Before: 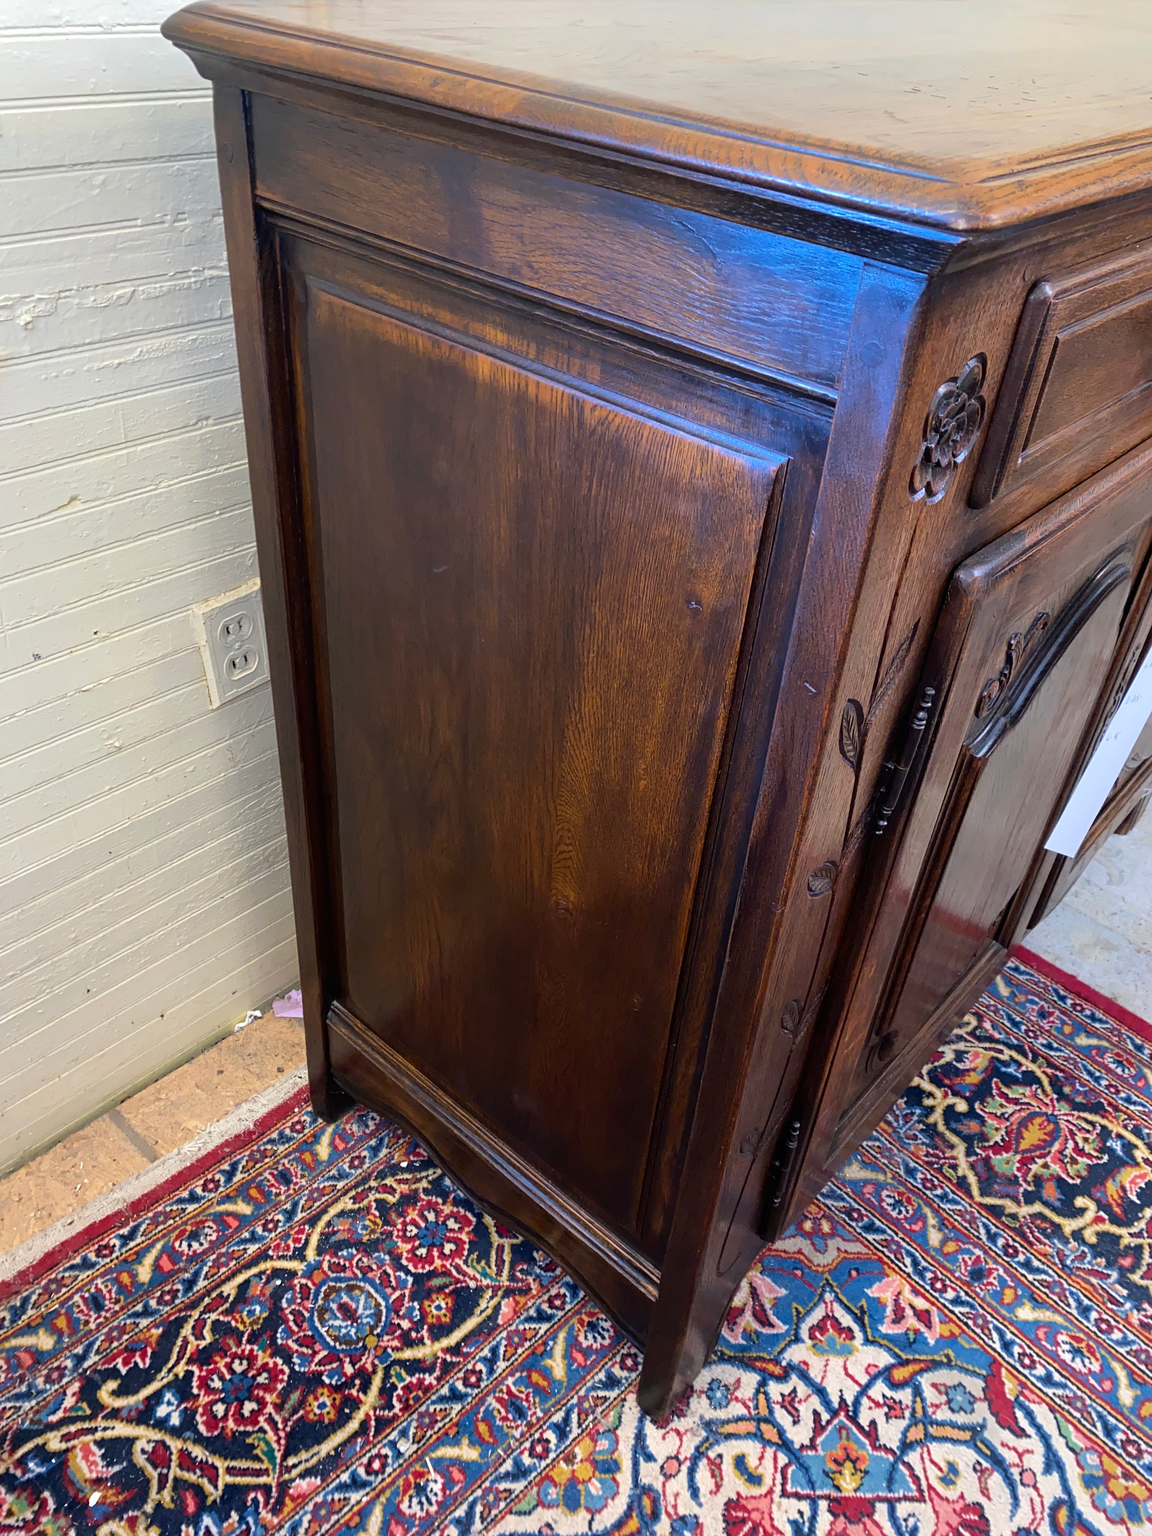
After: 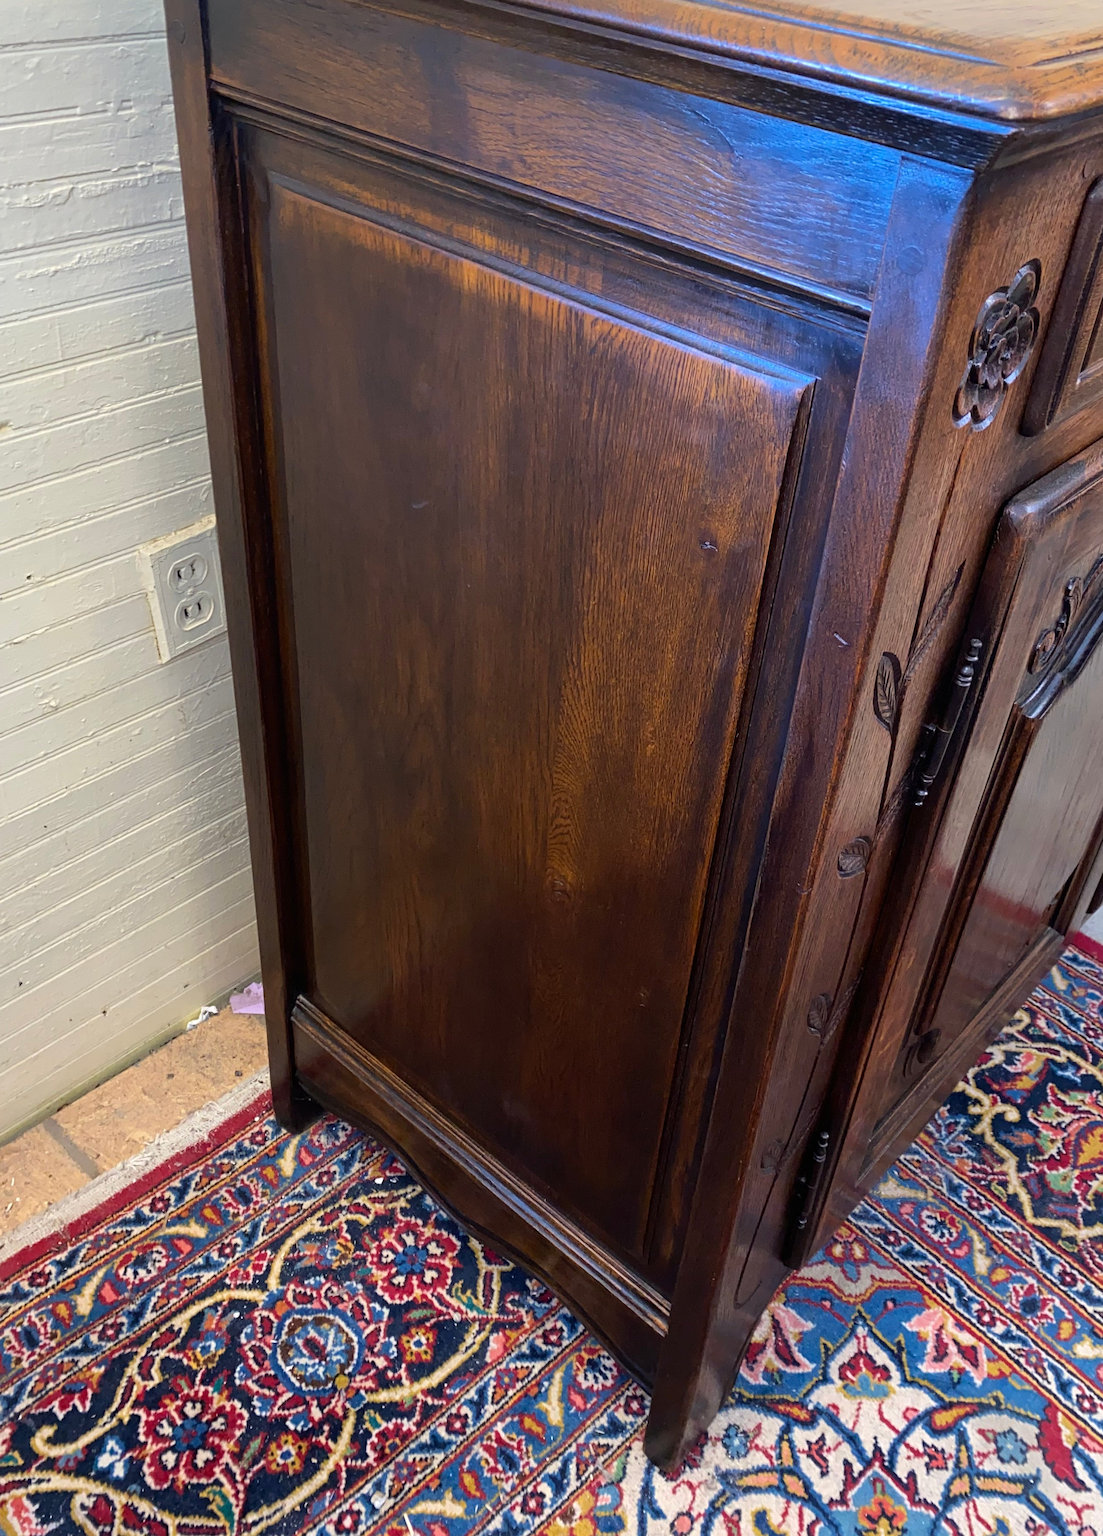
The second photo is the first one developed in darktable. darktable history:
crop: left 6.128%, top 8.156%, right 9.538%, bottom 3.778%
